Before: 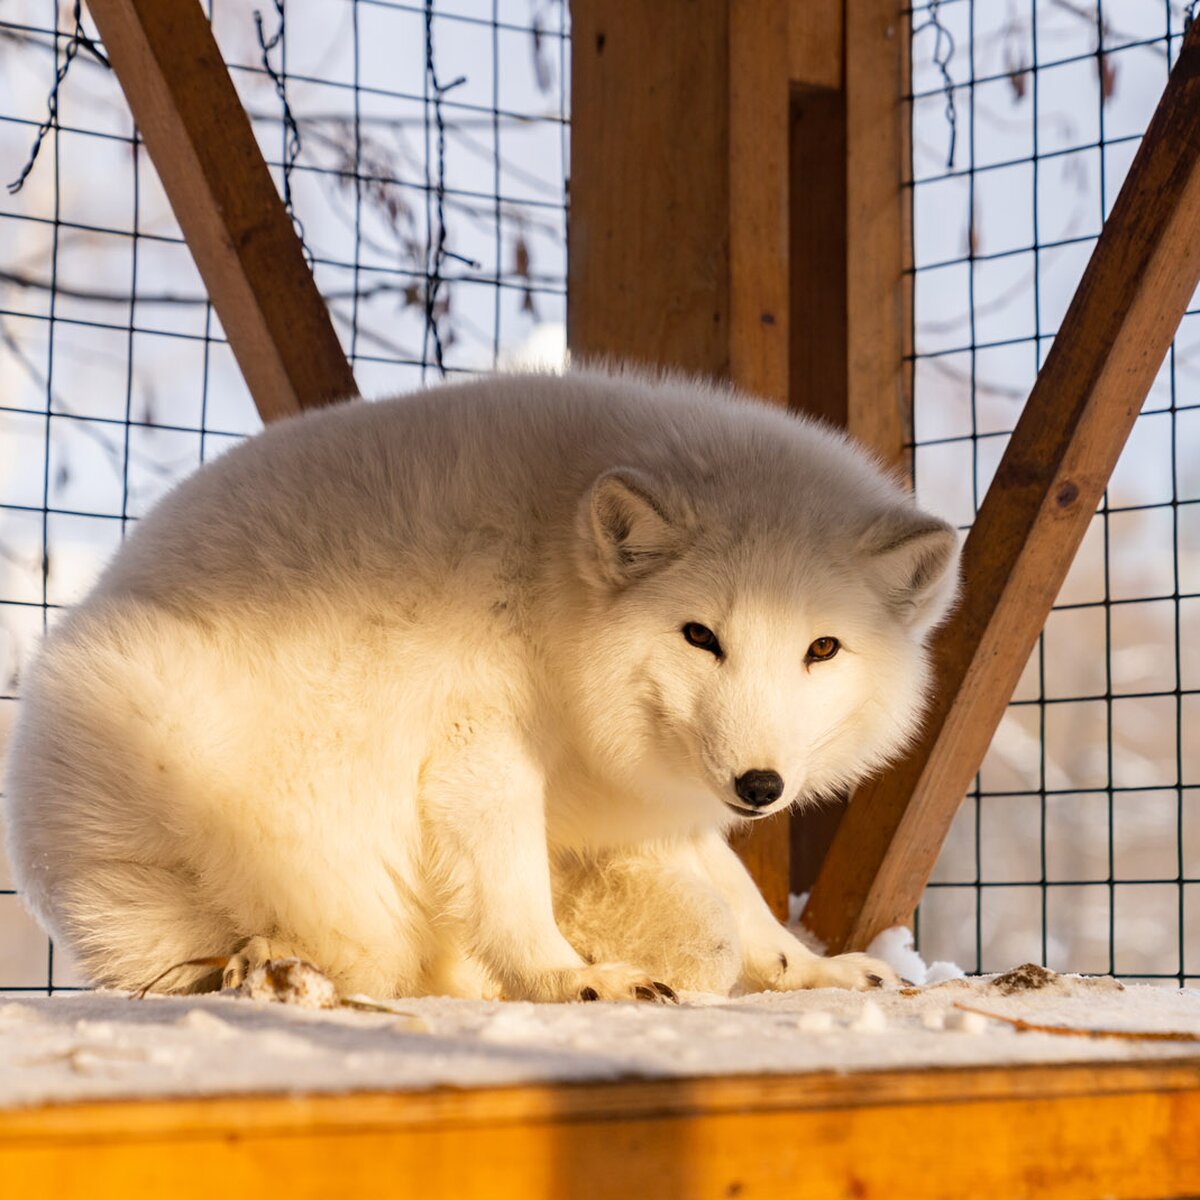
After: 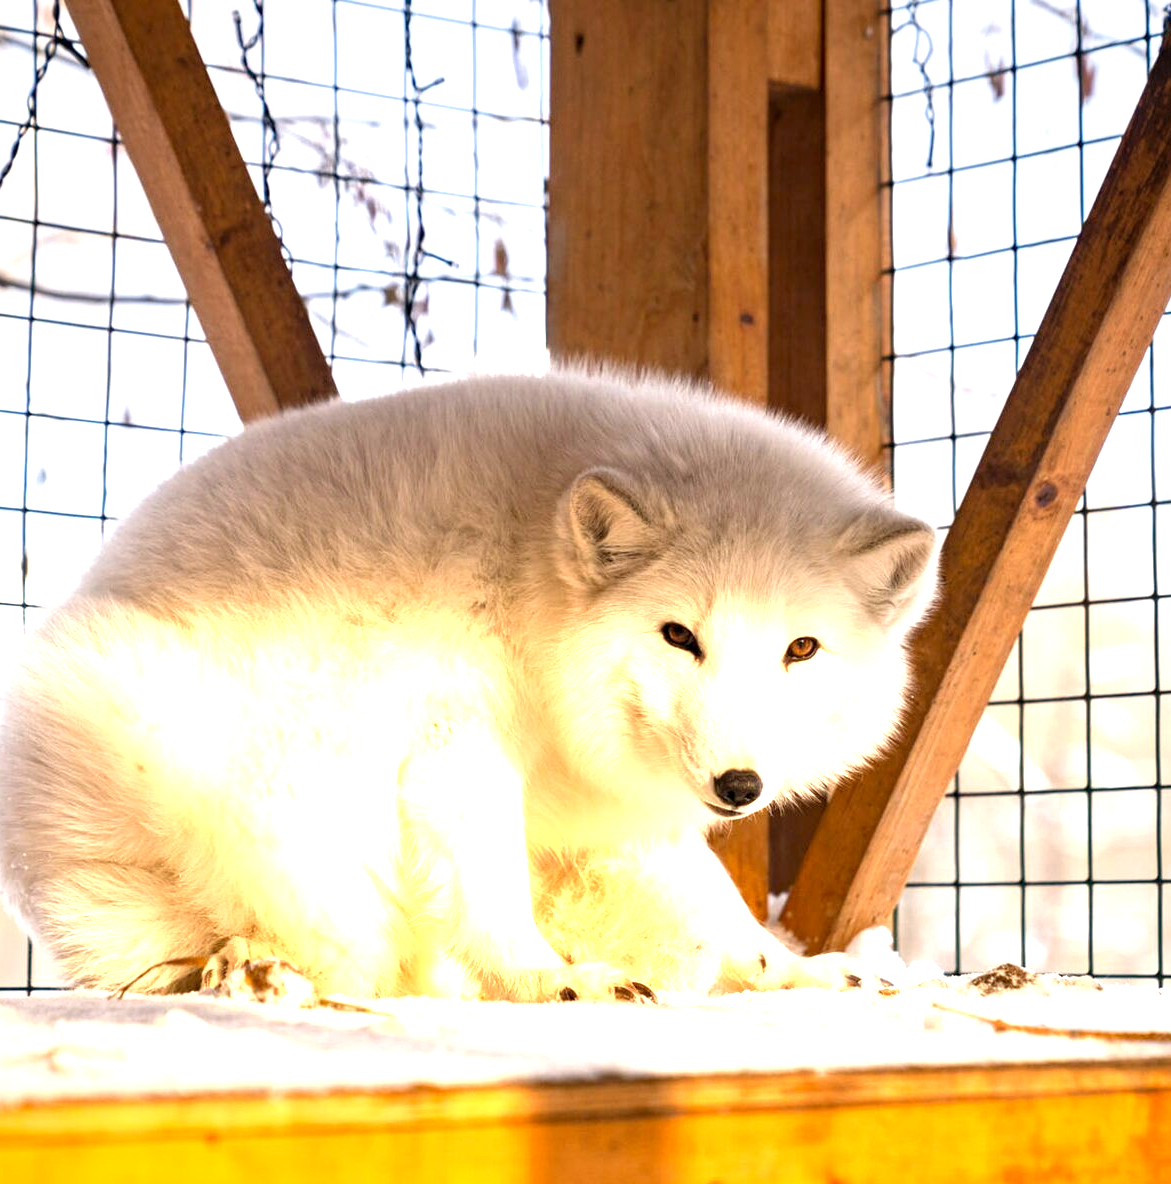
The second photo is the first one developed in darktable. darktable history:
exposure: black level correction 0.001, exposure 1.398 EV, compensate exposure bias true, compensate highlight preservation false
local contrast: highlights 100%, shadows 100%, detail 120%, midtone range 0.2
vignetting: fall-off start 80.87%, fall-off radius 61.59%, brightness -0.384, saturation 0.007, center (0, 0.007), automatic ratio true, width/height ratio 1.418
crop and rotate: left 1.774%, right 0.633%, bottom 1.28%
